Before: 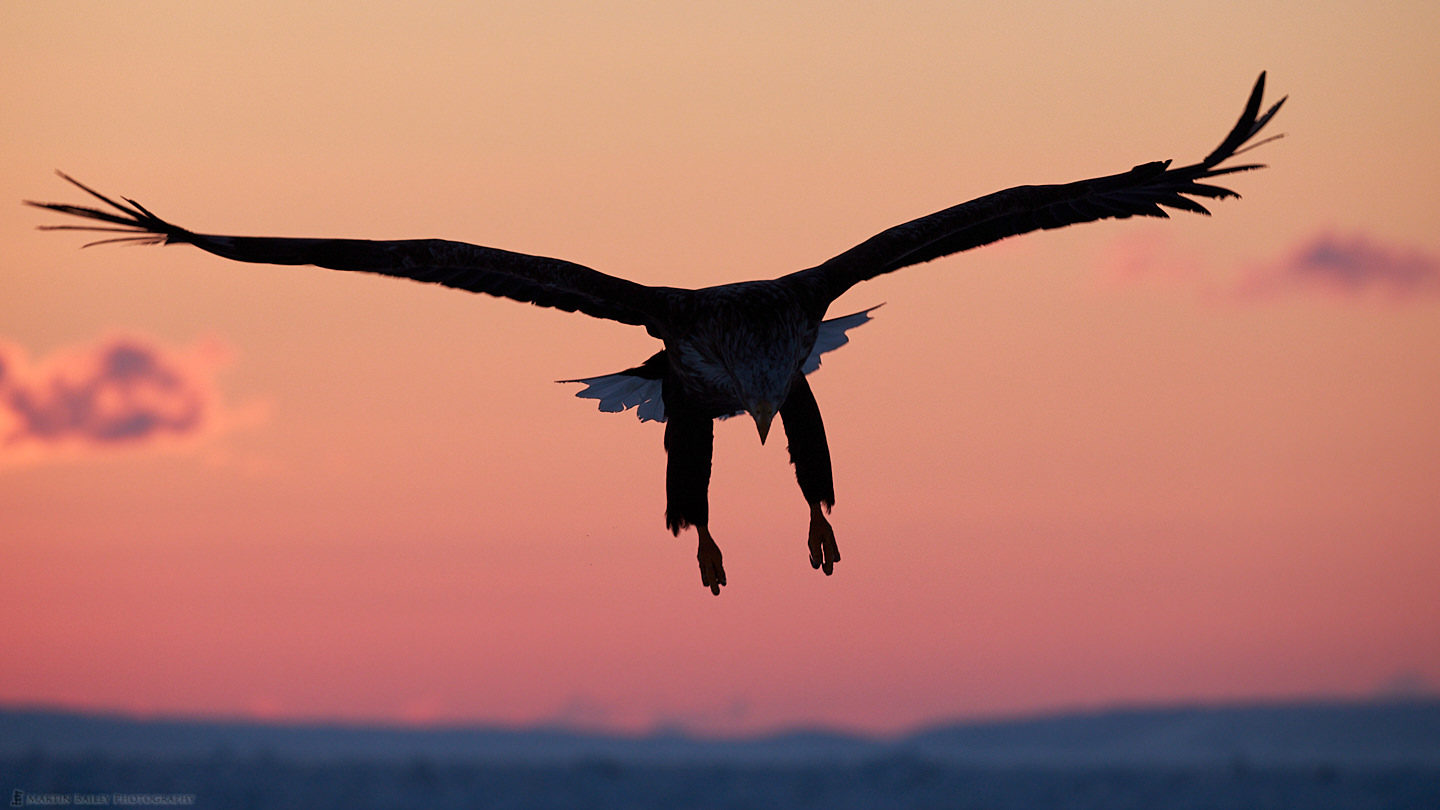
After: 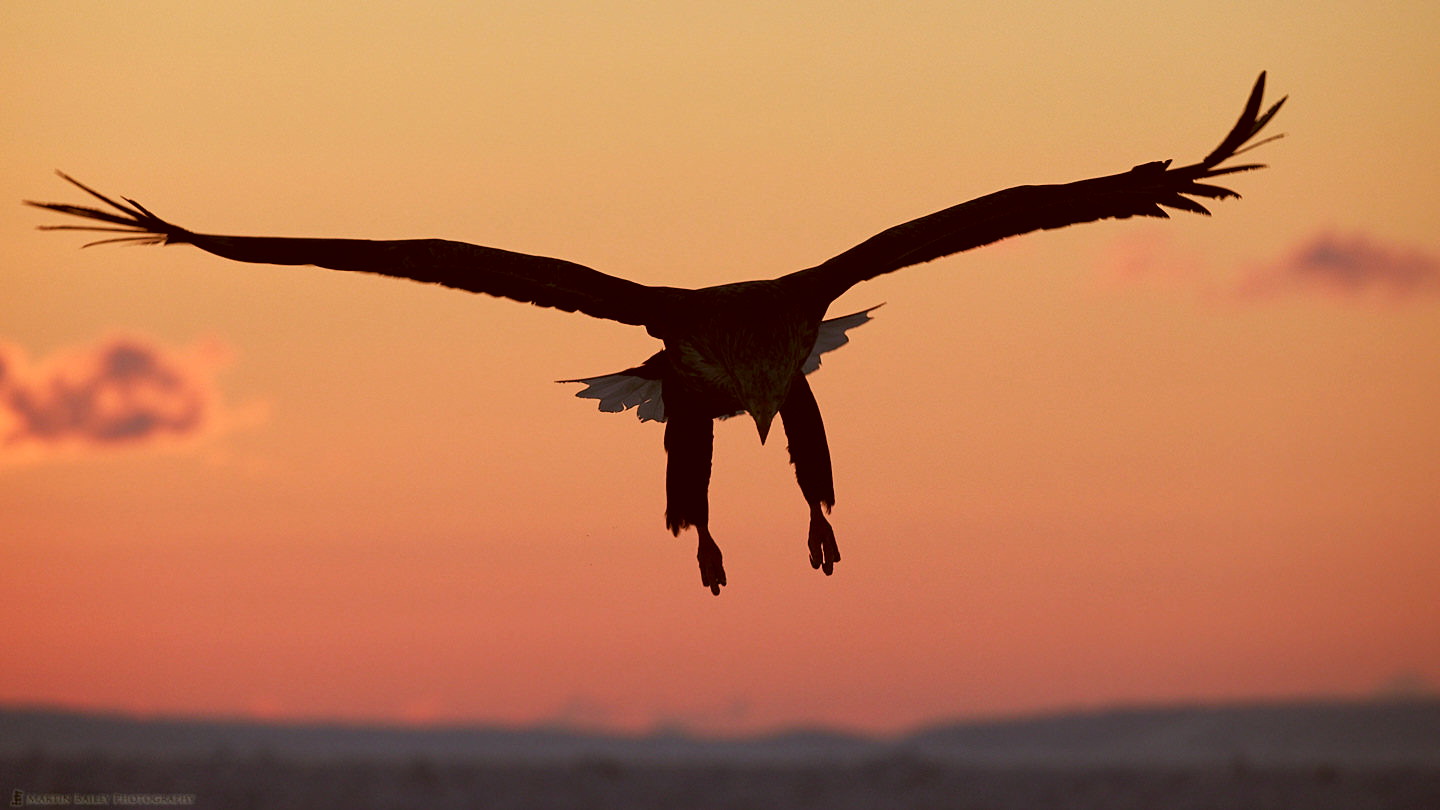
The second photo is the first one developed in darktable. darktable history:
color correction: highlights a* -5.31, highlights b* 9.8, shadows a* 9.52, shadows b* 24.99
